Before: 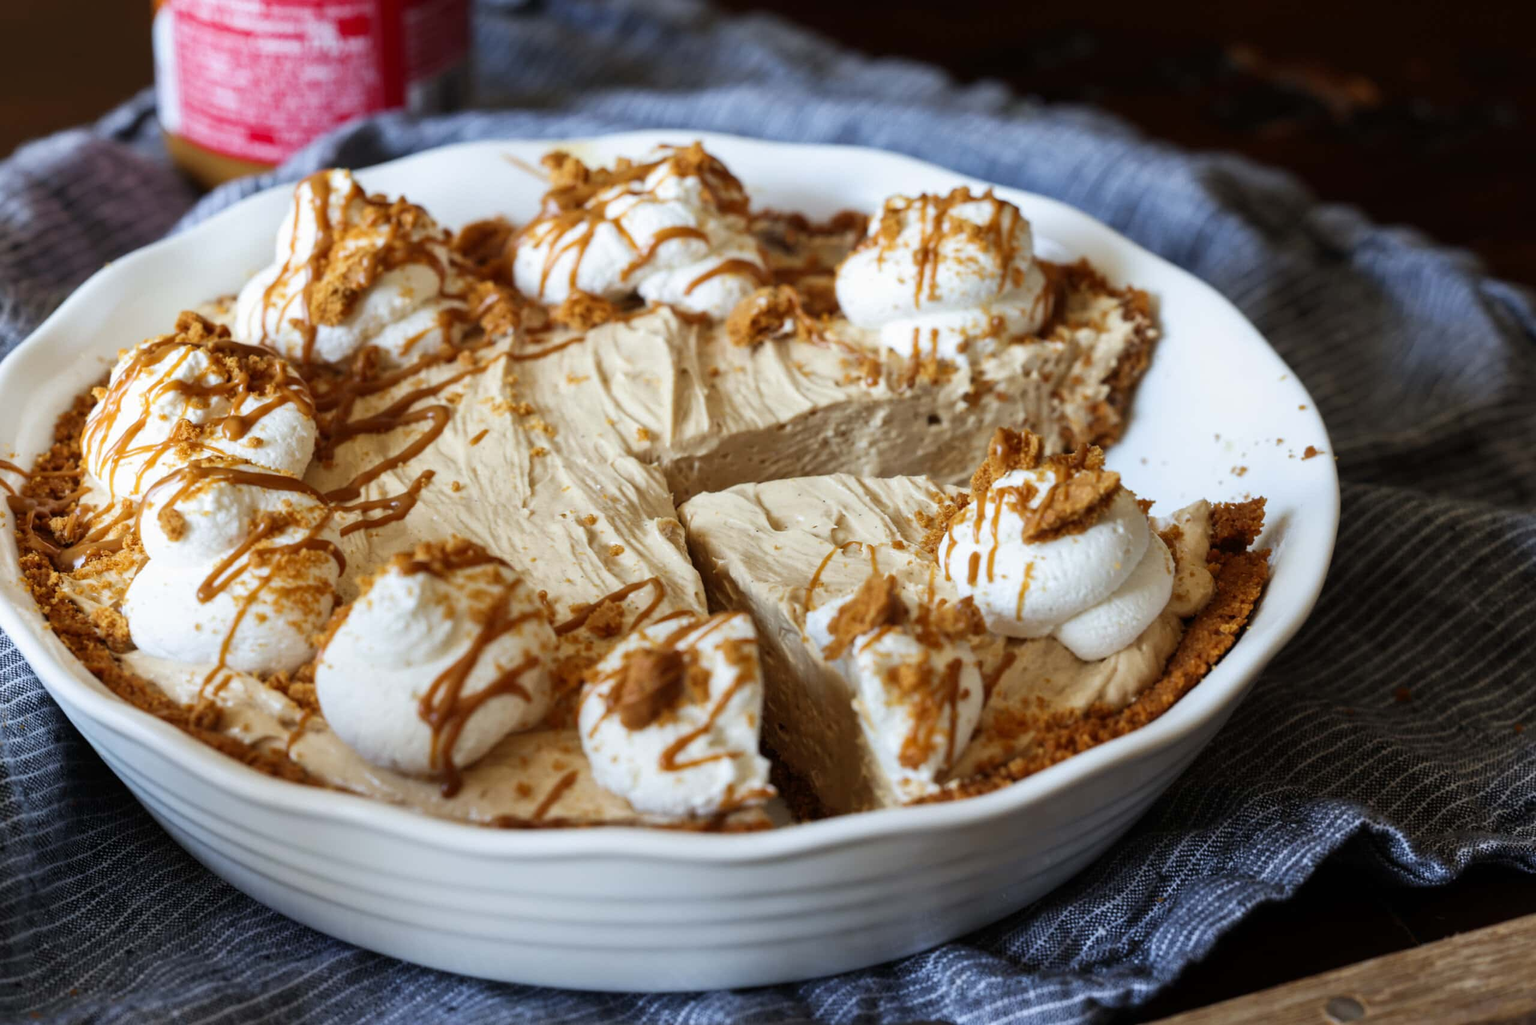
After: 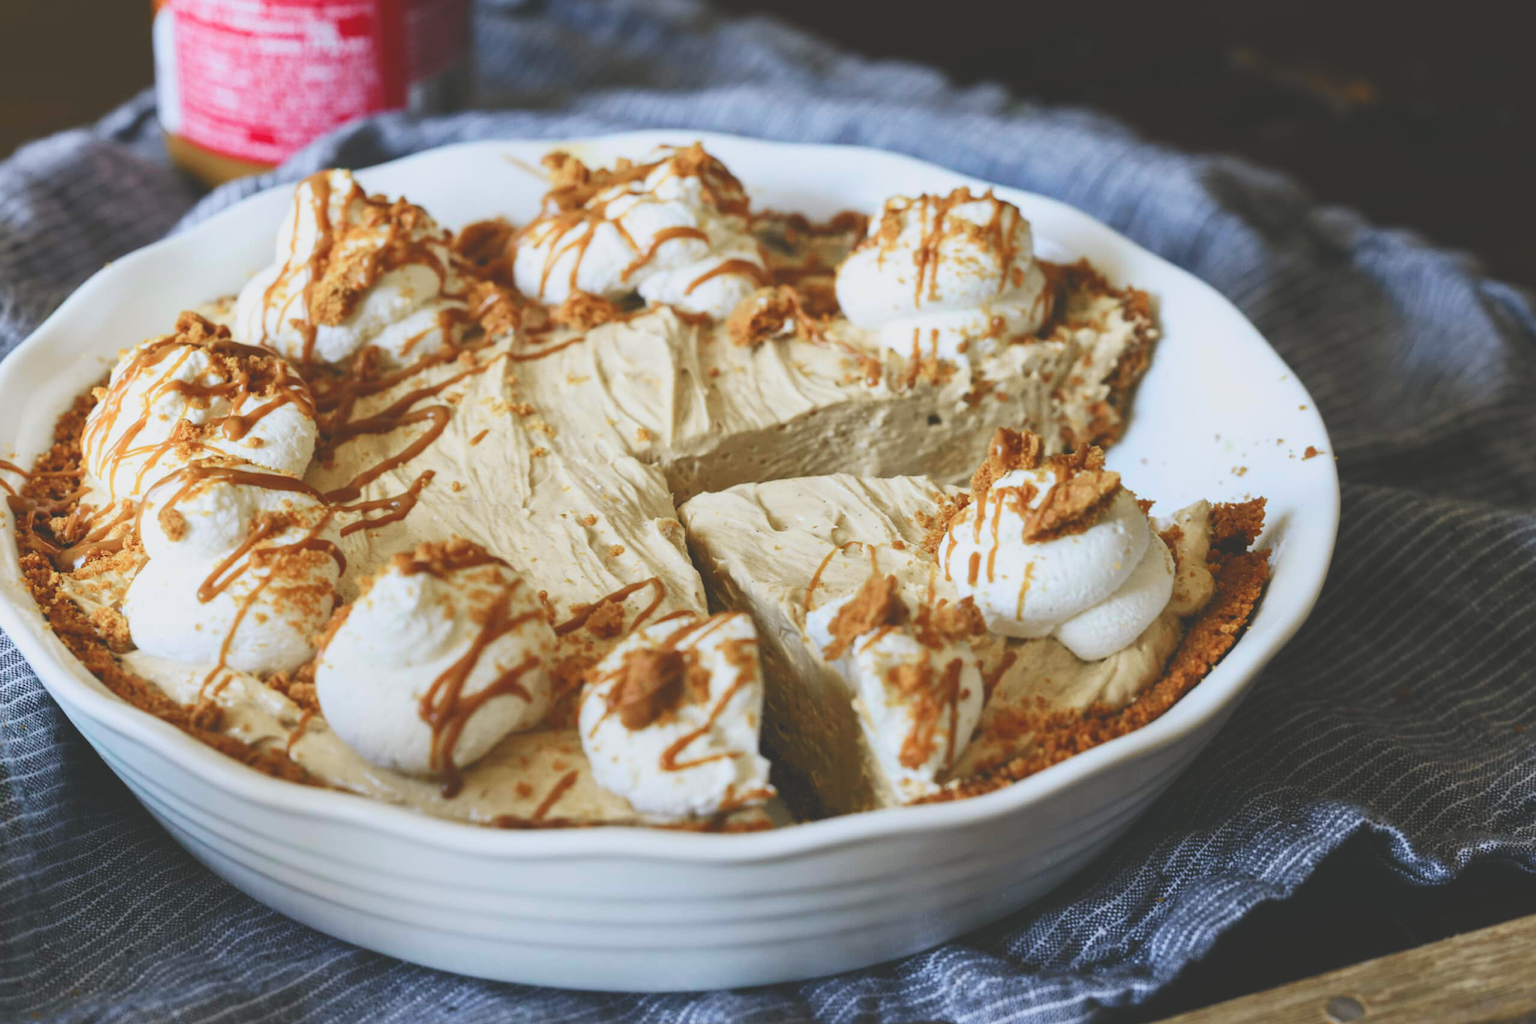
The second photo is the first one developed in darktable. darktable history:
color balance rgb: shadows lift › chroma 1%, shadows lift › hue 113°, highlights gain › chroma 0.2%, highlights gain › hue 333°, perceptual saturation grading › global saturation 20%, perceptual saturation grading › highlights -25%, perceptual saturation grading › shadows 25%, contrast -10%
tone curve: curves: ch0 [(0, 0.056) (0.049, 0.073) (0.155, 0.127) (0.33, 0.331) (0.432, 0.46) (0.601, 0.655) (0.843, 0.876) (1, 0.965)]; ch1 [(0, 0) (0.339, 0.334) (0.445, 0.419) (0.476, 0.454) (0.497, 0.494) (0.53, 0.511) (0.557, 0.549) (0.613, 0.614) (0.728, 0.729) (1, 1)]; ch2 [(0, 0) (0.327, 0.318) (0.417, 0.426) (0.46, 0.453) (0.502, 0.5) (0.526, 0.52) (0.54, 0.543) (0.606, 0.61) (0.74, 0.716) (1, 1)], color space Lab, independent channels, preserve colors none
tone equalizer: -8 EV -0.55 EV
exposure: black level correction -0.03, compensate highlight preservation false
